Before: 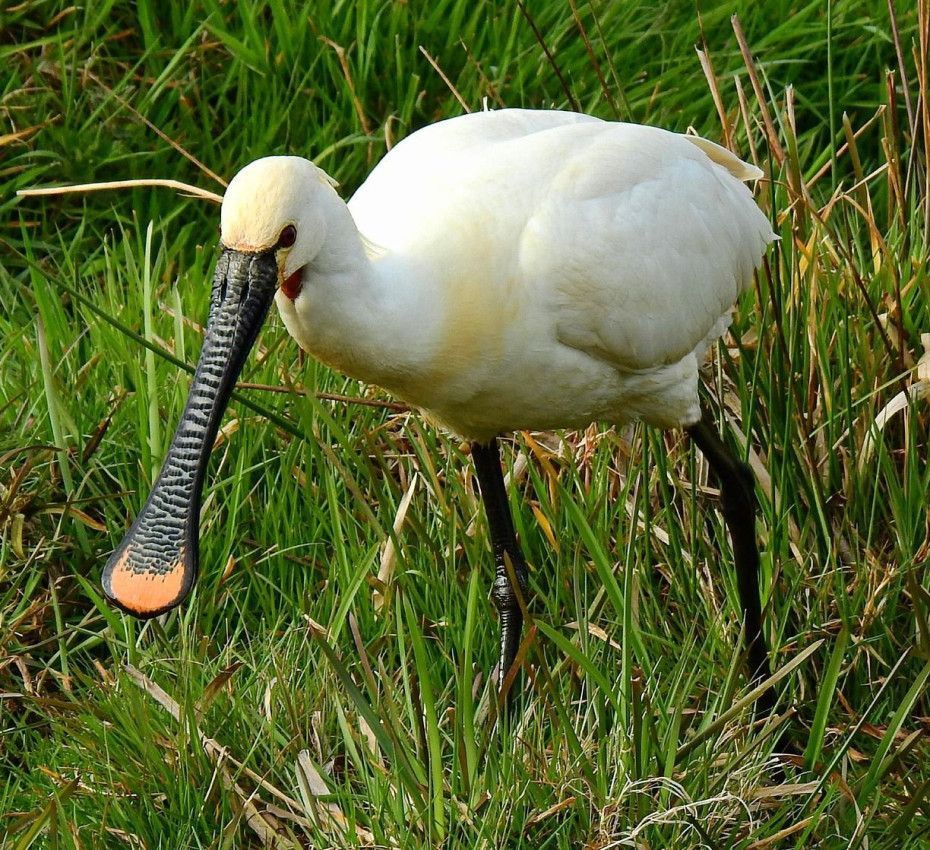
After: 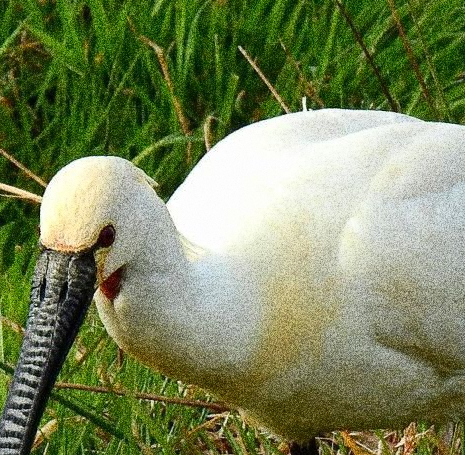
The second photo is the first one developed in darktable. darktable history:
tone equalizer: on, module defaults
crop: left 19.556%, right 30.401%, bottom 46.458%
grain: coarseness 30.02 ISO, strength 100%
